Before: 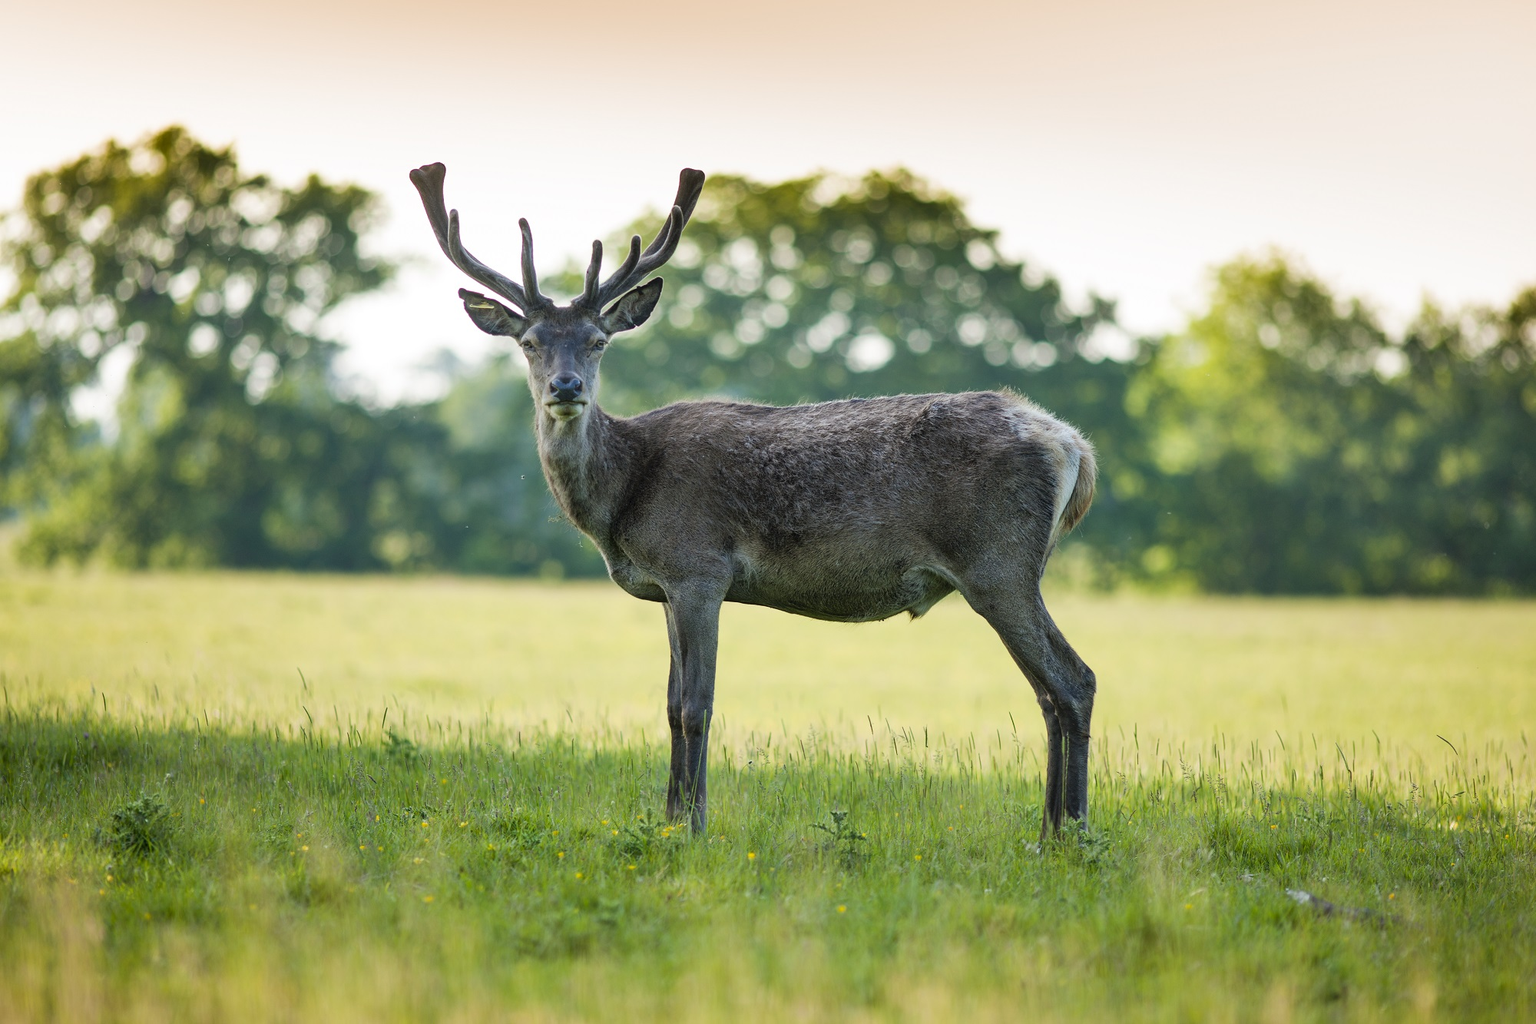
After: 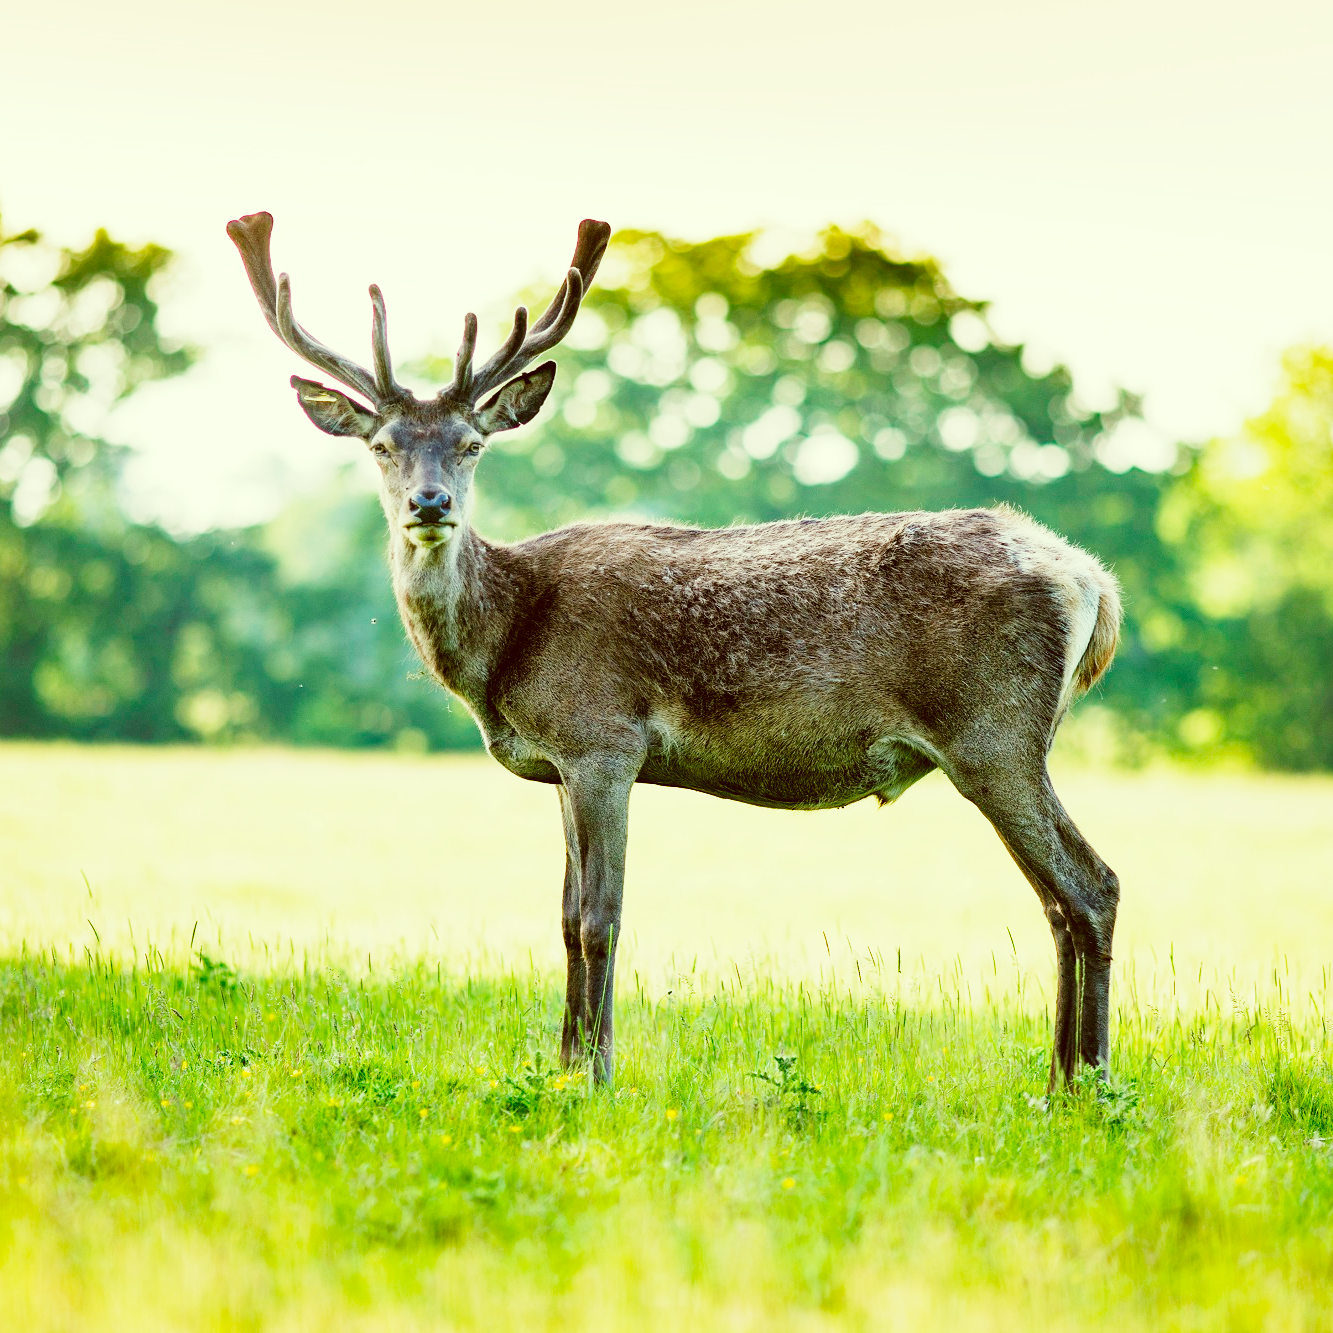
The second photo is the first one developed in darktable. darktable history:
base curve: curves: ch0 [(0, 0) (0, 0.001) (0.001, 0.001) (0.004, 0.002) (0.007, 0.004) (0.015, 0.013) (0.033, 0.045) (0.052, 0.096) (0.075, 0.17) (0.099, 0.241) (0.163, 0.42) (0.219, 0.55) (0.259, 0.616) (0.327, 0.722) (0.365, 0.765) (0.522, 0.873) (0.547, 0.881) (0.689, 0.919) (0.826, 0.952) (1, 1)], preserve colors none
crop and rotate: left 15.353%, right 17.986%
color correction: highlights a* -5.48, highlights b* 9.8, shadows a* 9.74, shadows b* 24.56
